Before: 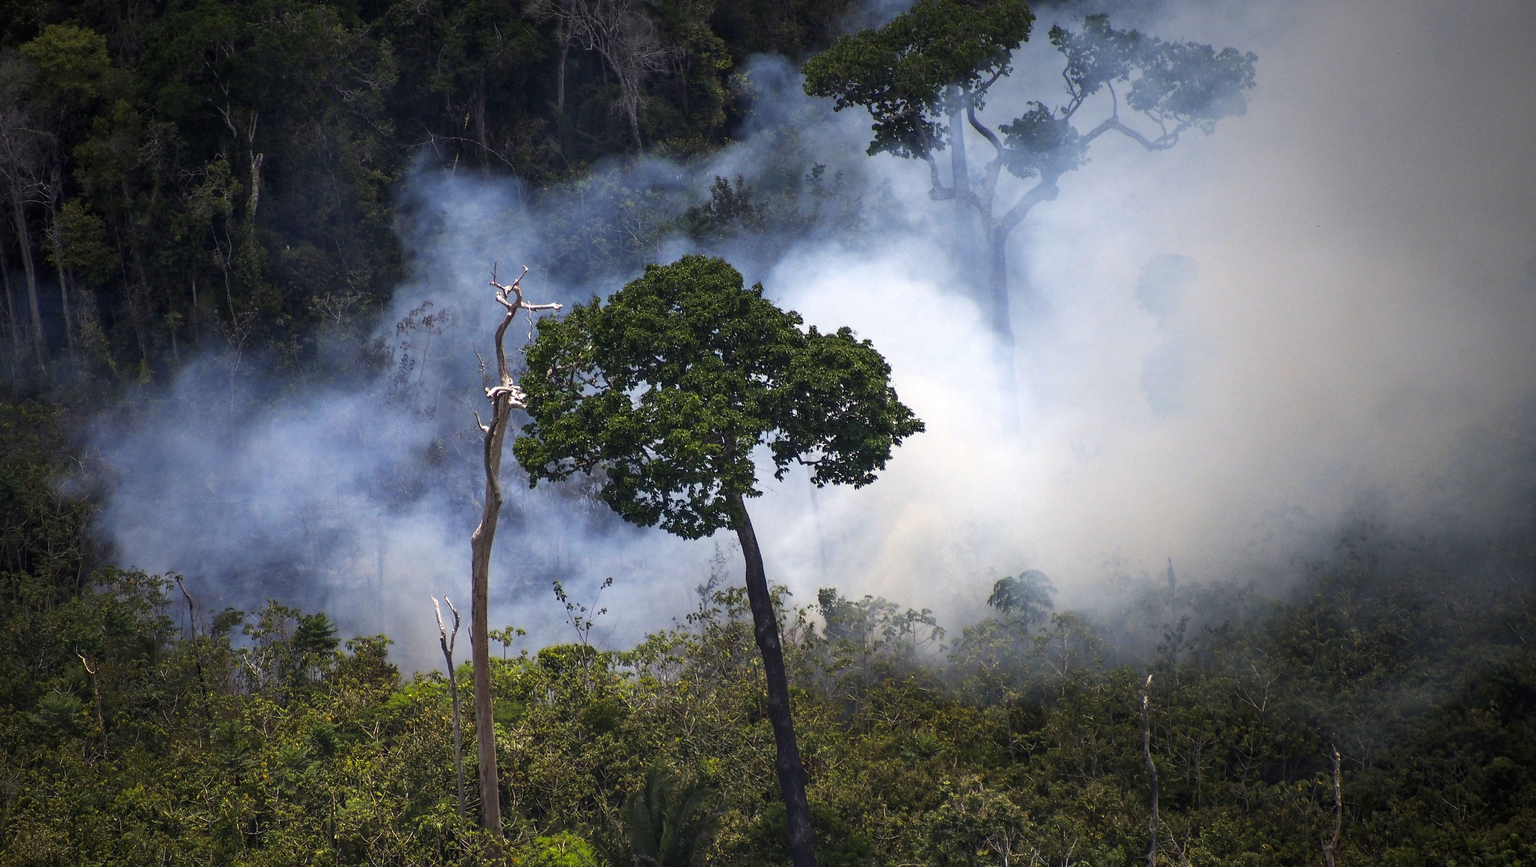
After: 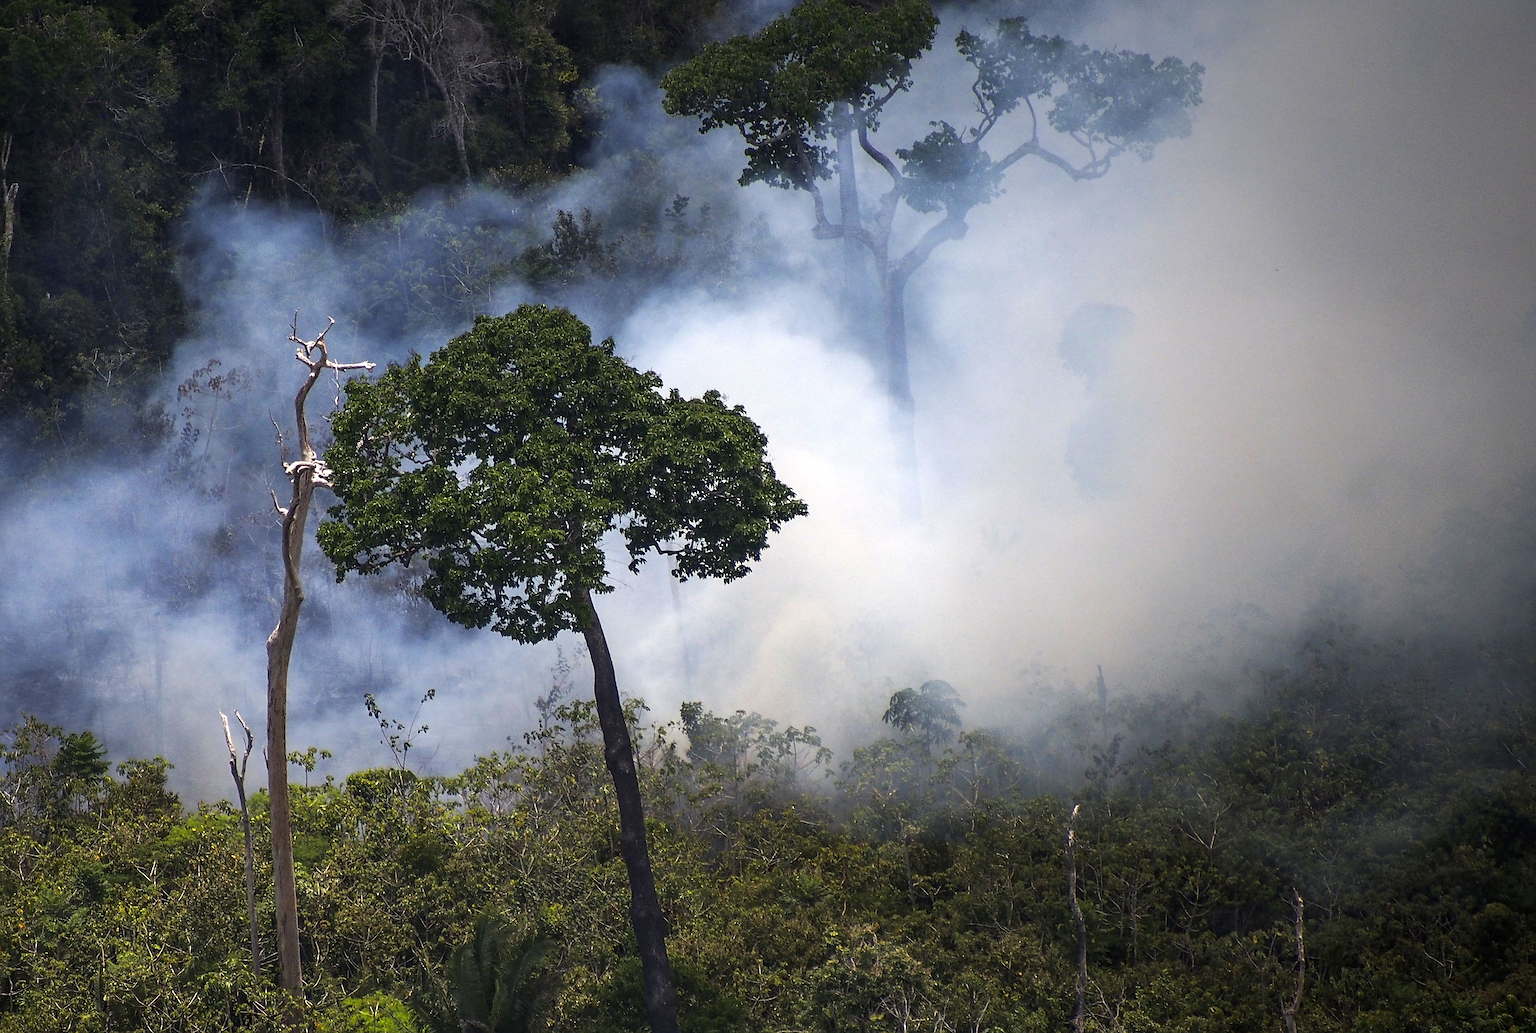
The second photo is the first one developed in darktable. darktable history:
white balance: red 1, blue 1
crop: left 16.145%
sharpen: on, module defaults
